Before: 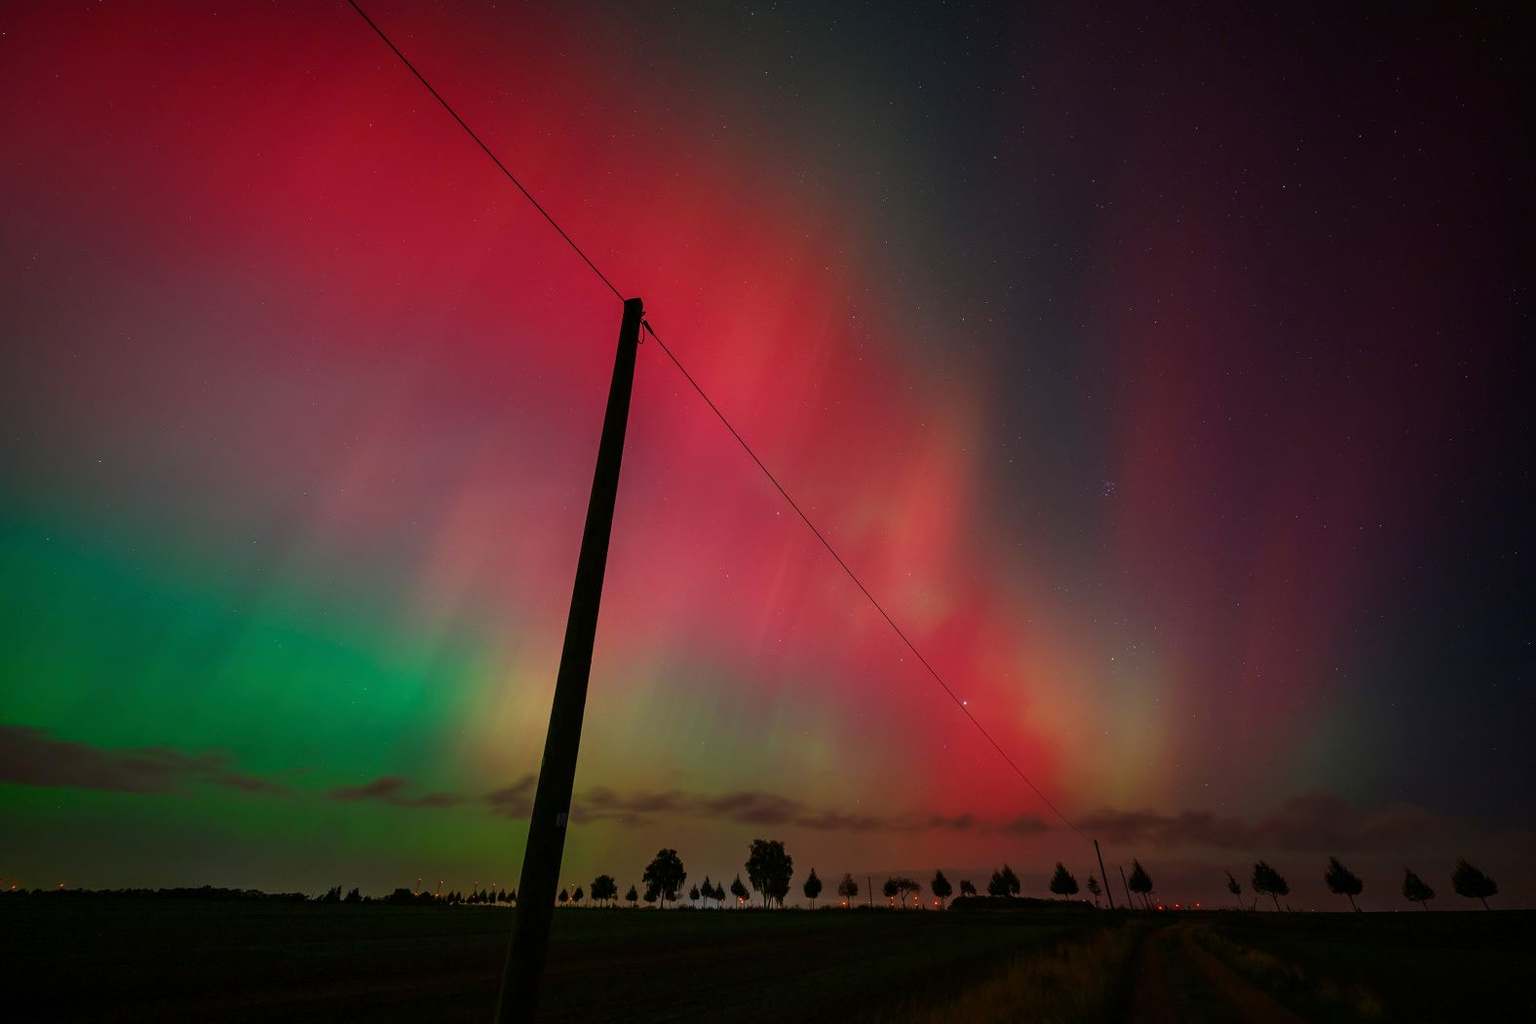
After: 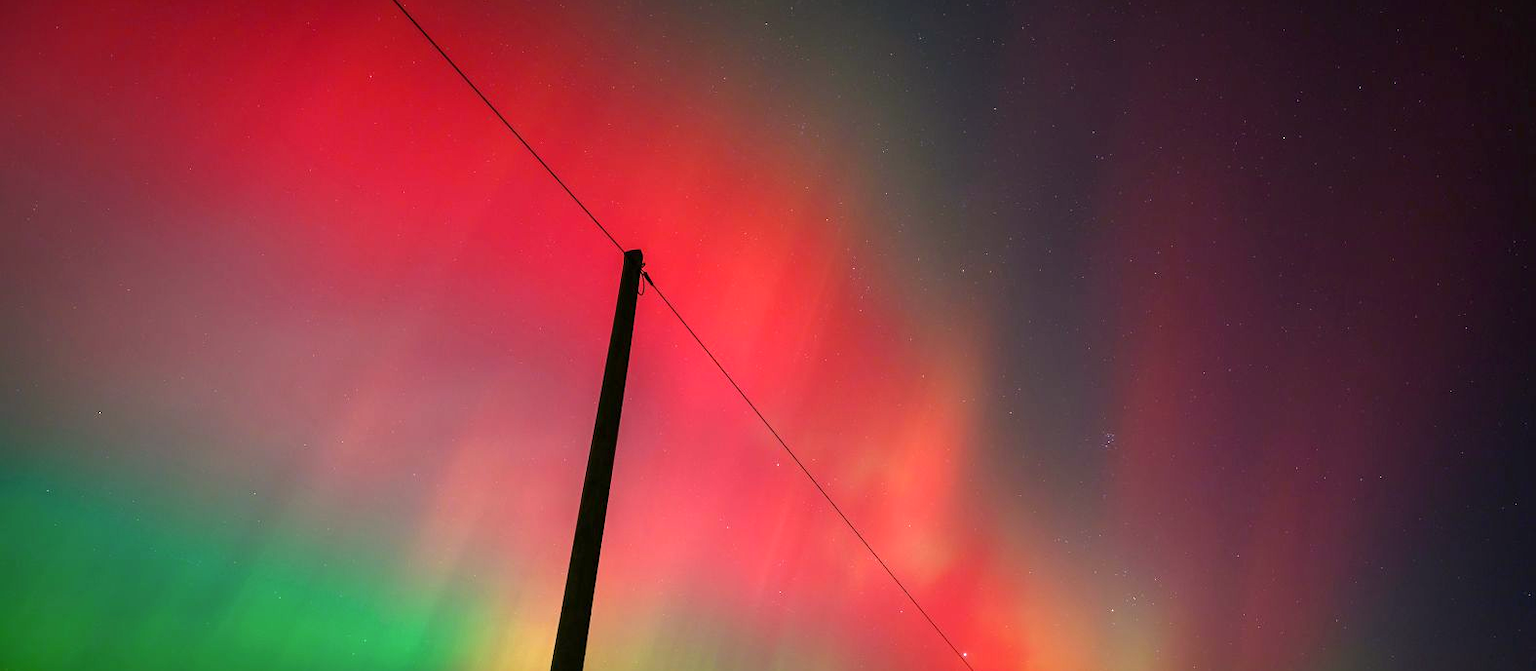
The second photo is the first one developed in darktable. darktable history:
white balance: red 1.004, blue 1.096
color correction: highlights a* 1.39, highlights b* 17.83
exposure: black level correction 0, exposure 1 EV, compensate exposure bias true, compensate highlight preservation false
crop and rotate: top 4.848%, bottom 29.503%
